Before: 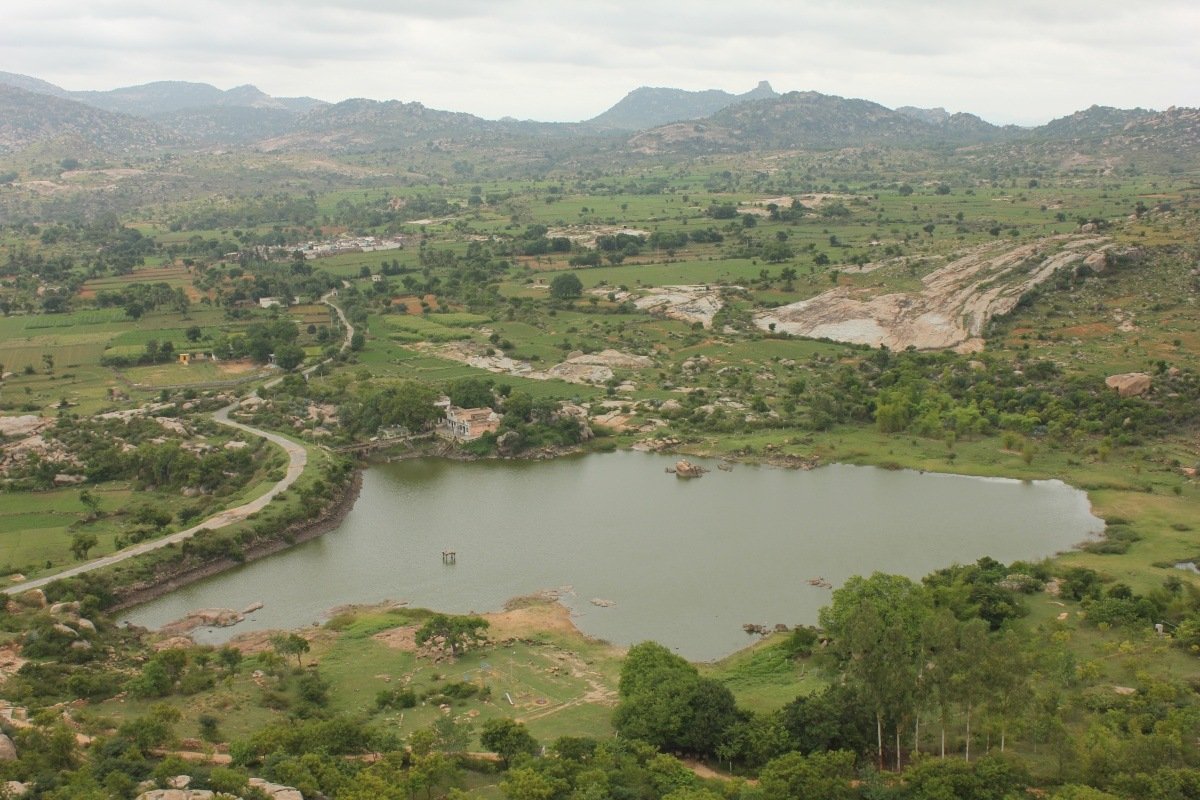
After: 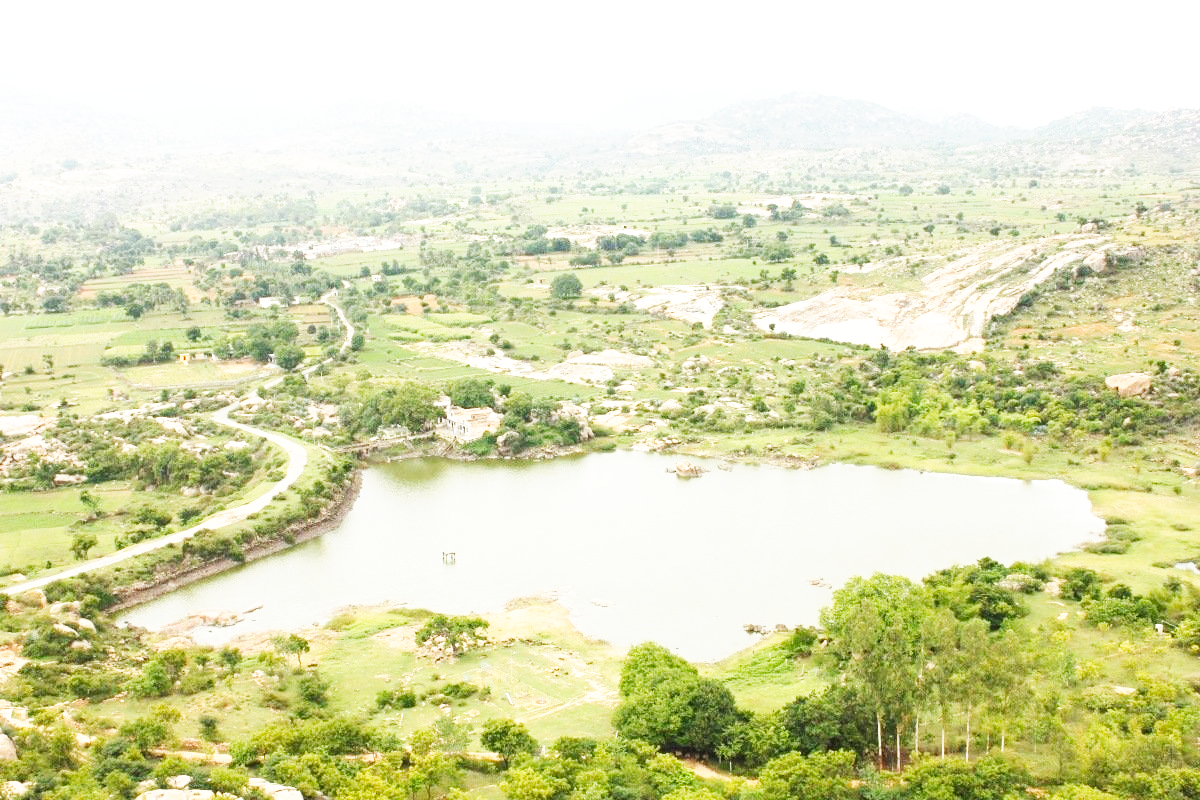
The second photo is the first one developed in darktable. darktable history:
shadows and highlights: shadows 37.32, highlights -27.35, soften with gaussian
exposure: black level correction 0.001, exposure 0.963 EV, compensate highlight preservation false
base curve: curves: ch0 [(0, 0) (0.007, 0.004) (0.027, 0.03) (0.046, 0.07) (0.207, 0.54) (0.442, 0.872) (0.673, 0.972) (1, 1)], preserve colors none
